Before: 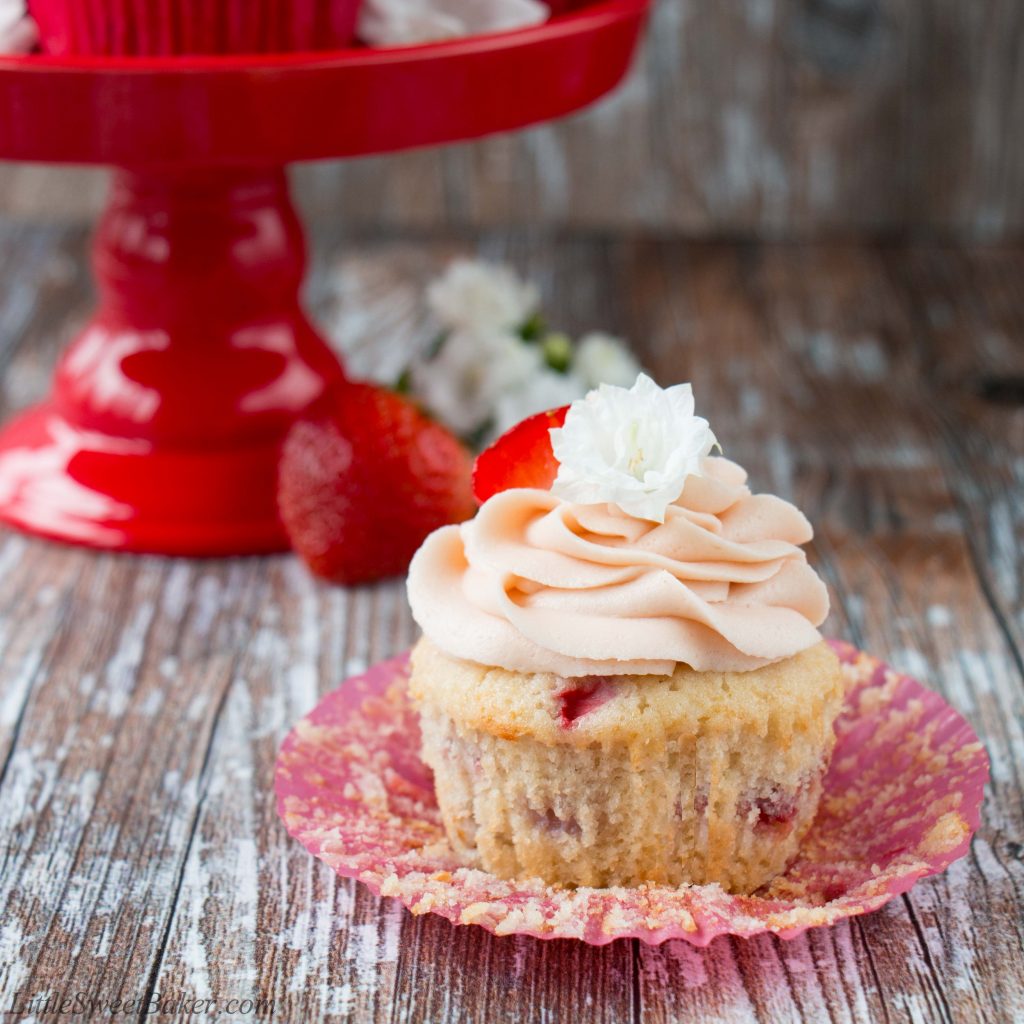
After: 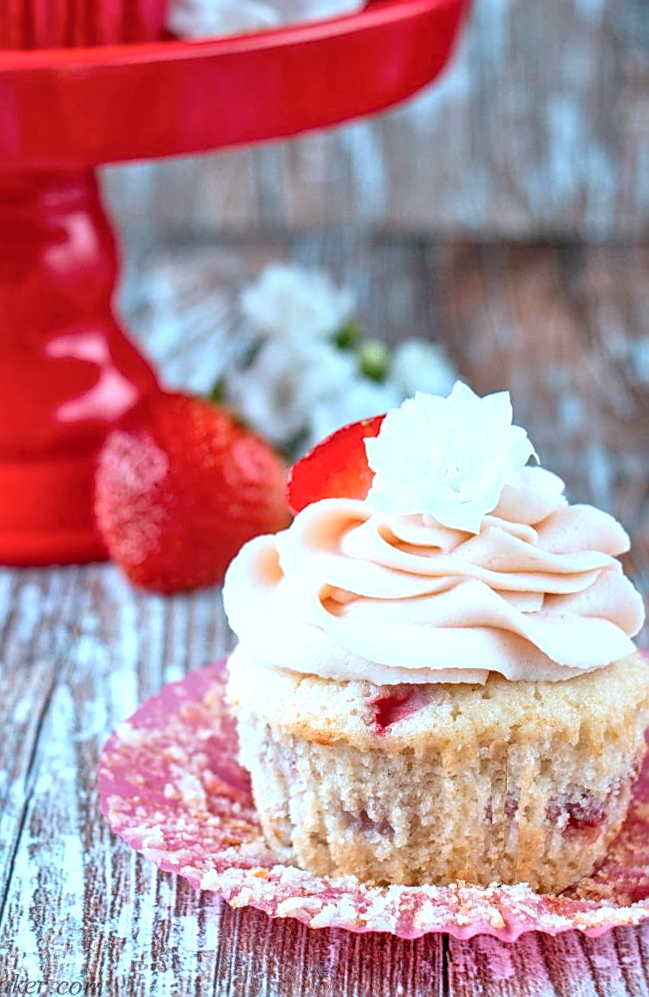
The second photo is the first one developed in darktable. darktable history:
color correction: highlights a* -9.35, highlights b* -23.15
local contrast: detail 130%
tone equalizer: -7 EV 0.15 EV, -6 EV 0.6 EV, -5 EV 1.15 EV, -4 EV 1.33 EV, -3 EV 1.15 EV, -2 EV 0.6 EV, -1 EV 0.15 EV, mask exposure compensation -0.5 EV
exposure: exposure 0.258 EV, compensate highlight preservation false
crop and rotate: left 15.546%, right 17.787%
levels: levels [0.031, 0.5, 0.969]
sharpen: on, module defaults
rotate and perspective: rotation 0.074°, lens shift (vertical) 0.096, lens shift (horizontal) -0.041, crop left 0.043, crop right 0.952, crop top 0.024, crop bottom 0.979
